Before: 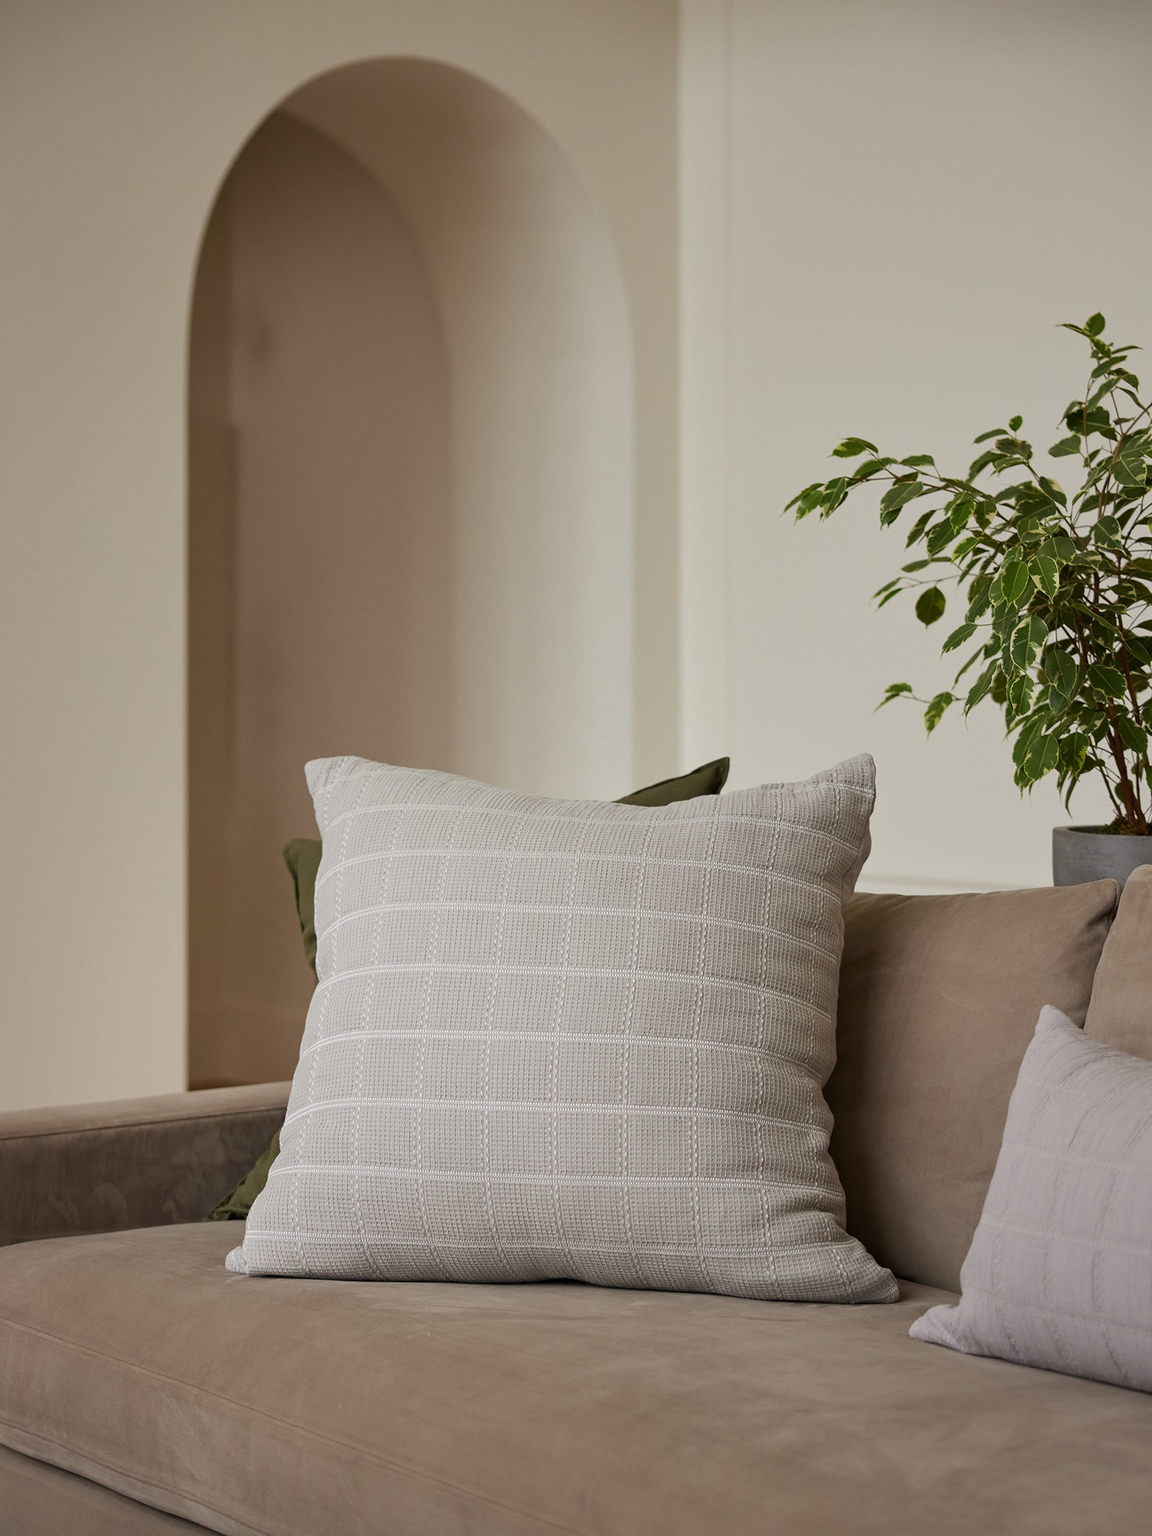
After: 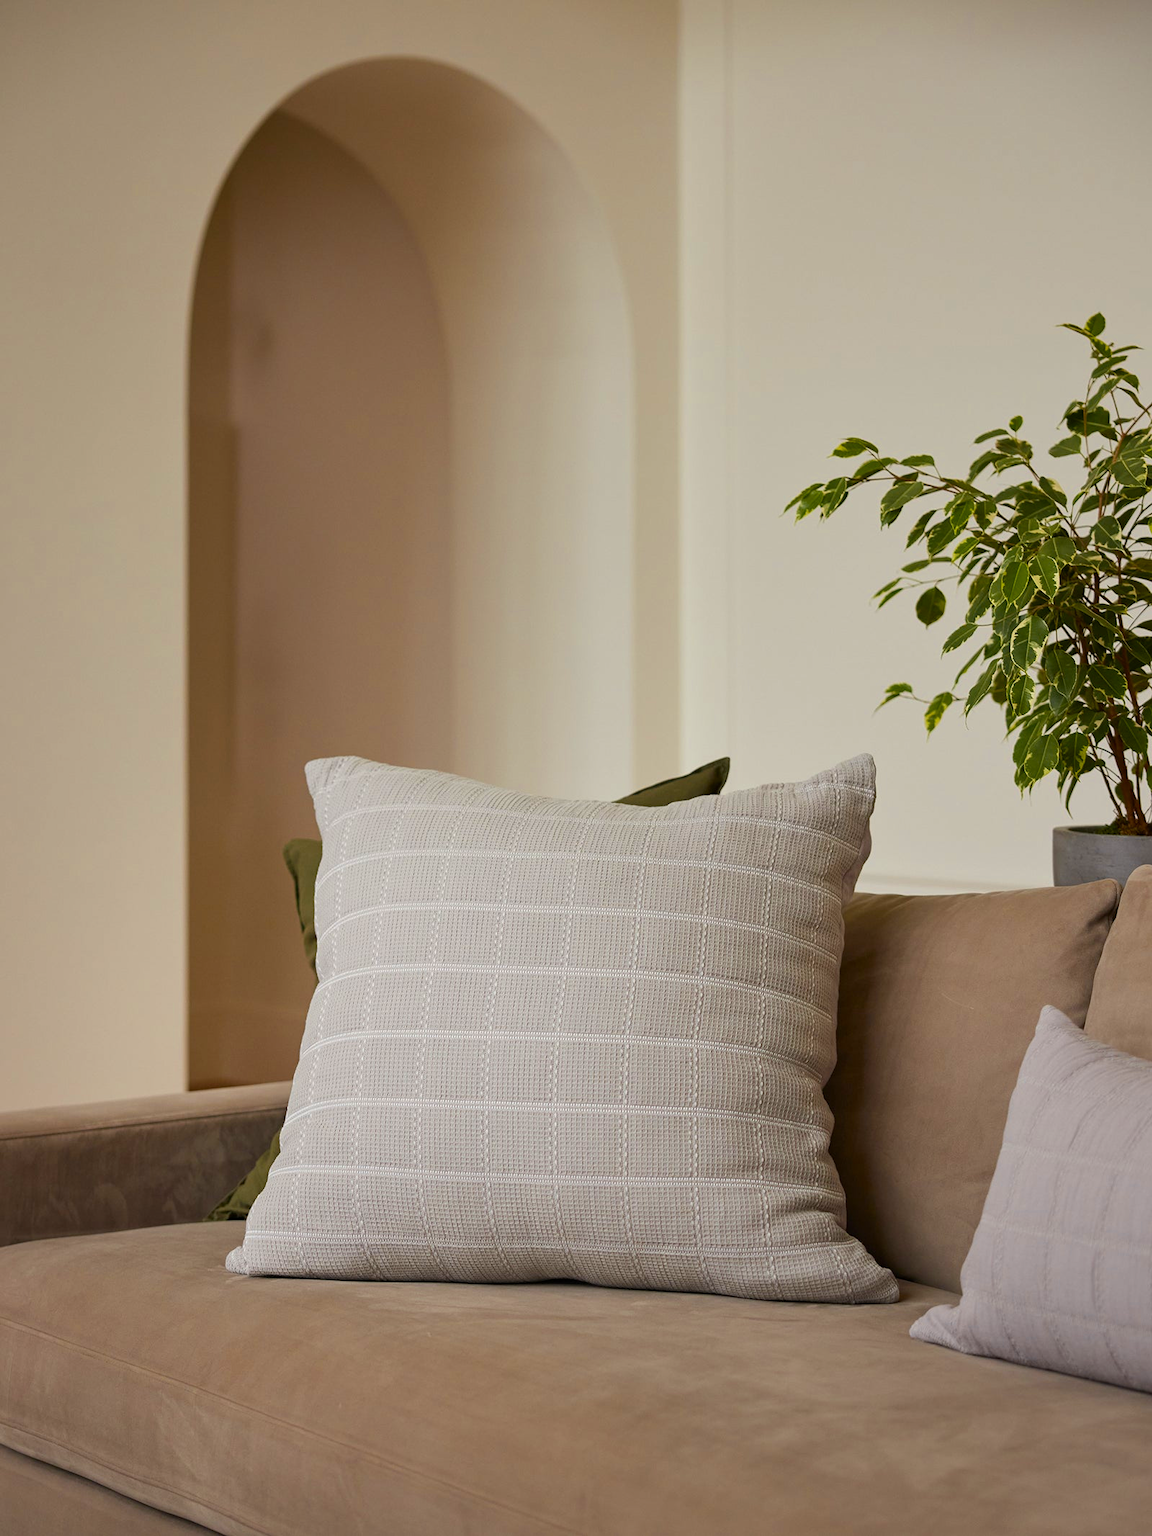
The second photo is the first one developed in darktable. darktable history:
color zones: curves: ch0 [(0, 0.511) (0.143, 0.531) (0.286, 0.56) (0.429, 0.5) (0.571, 0.5) (0.714, 0.5) (0.857, 0.5) (1, 0.5)]; ch1 [(0, 0.525) (0.143, 0.705) (0.286, 0.715) (0.429, 0.35) (0.571, 0.35) (0.714, 0.35) (0.857, 0.4) (1, 0.4)]; ch2 [(0, 0.572) (0.143, 0.512) (0.286, 0.473) (0.429, 0.45) (0.571, 0.5) (0.714, 0.5) (0.857, 0.518) (1, 0.518)]
levels: levels [0, 0.498, 0.996]
